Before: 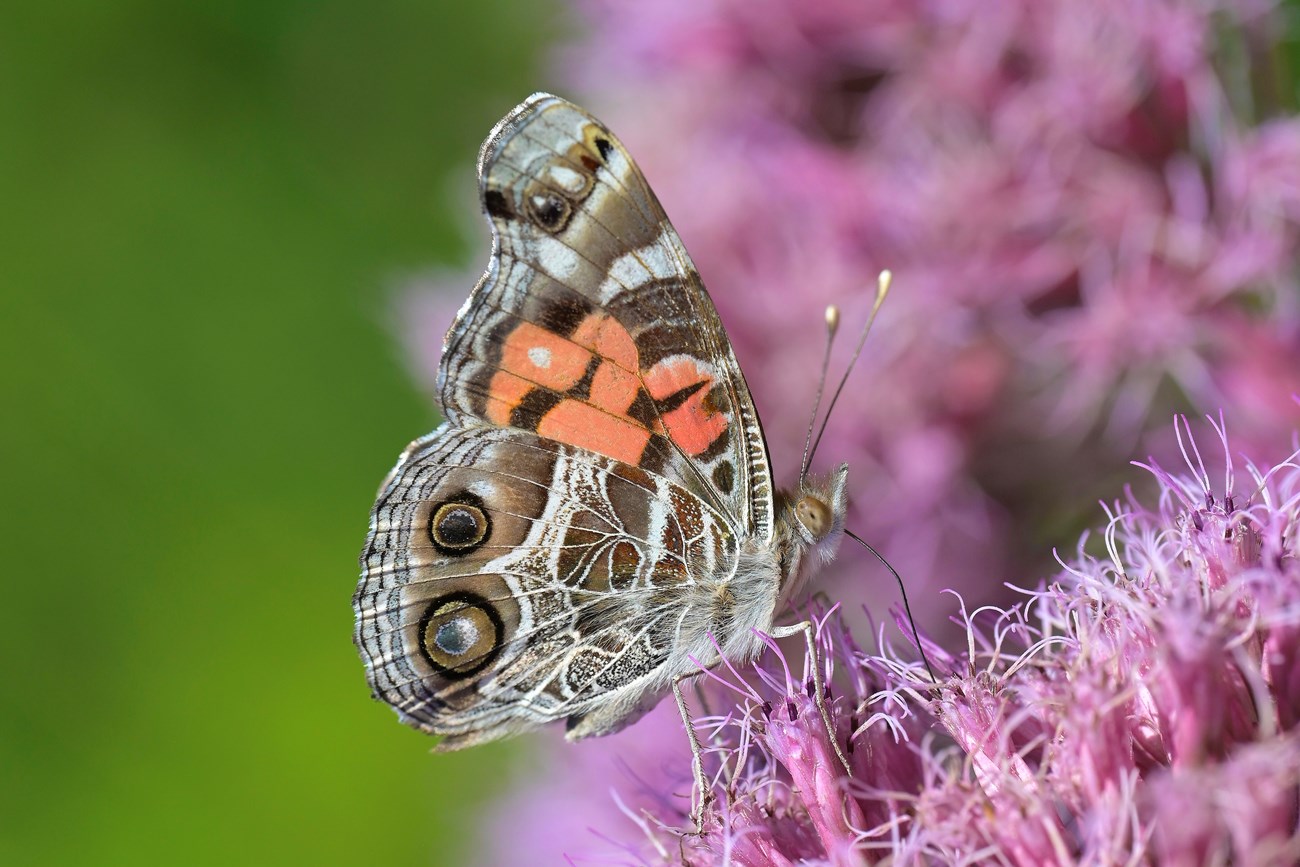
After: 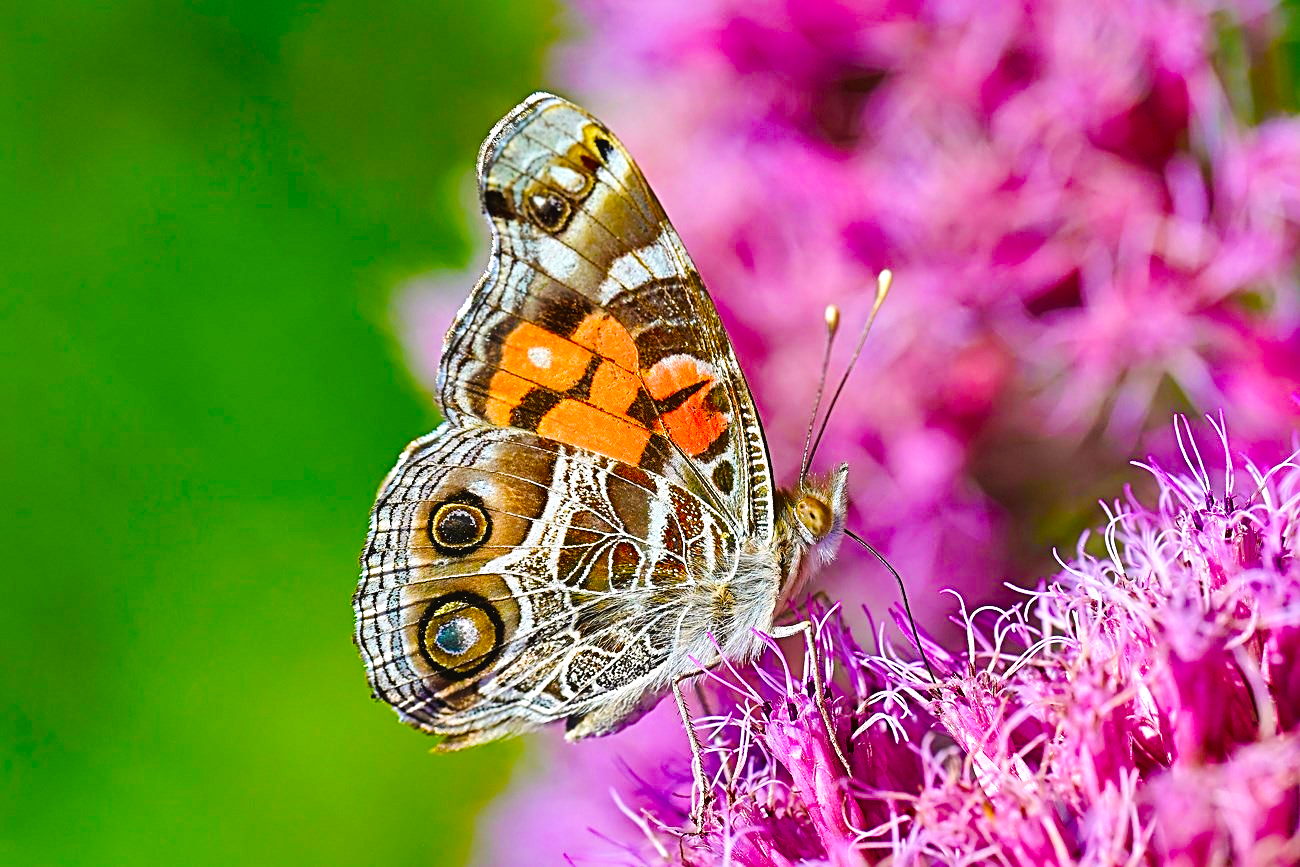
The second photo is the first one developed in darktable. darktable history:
shadows and highlights: shadows 75.22, highlights -60.7, soften with gaussian
sharpen: radius 2.84, amount 0.713
local contrast: mode bilateral grid, contrast 25, coarseness 50, detail 123%, midtone range 0.2
color balance rgb: shadows lift › chroma 0.713%, shadows lift › hue 110.78°, power › chroma 0.273%, power › hue 63°, highlights gain › chroma 0.188%, highlights gain › hue 329.82°, global offset › luminance 0.754%, perceptual saturation grading › global saturation 25.602%
contrast brightness saturation: contrast 0.044, saturation 0.156
tone equalizer: -7 EV 0.131 EV
tone curve: curves: ch0 [(0, 0) (0.003, 0.005) (0.011, 0.013) (0.025, 0.027) (0.044, 0.044) (0.069, 0.06) (0.1, 0.081) (0.136, 0.114) (0.177, 0.16) (0.224, 0.211) (0.277, 0.277) (0.335, 0.354) (0.399, 0.435) (0.468, 0.538) (0.543, 0.626) (0.623, 0.708) (0.709, 0.789) (0.801, 0.867) (0.898, 0.935) (1, 1)], preserve colors none
velvia: strength 32.48%, mid-tones bias 0.201
